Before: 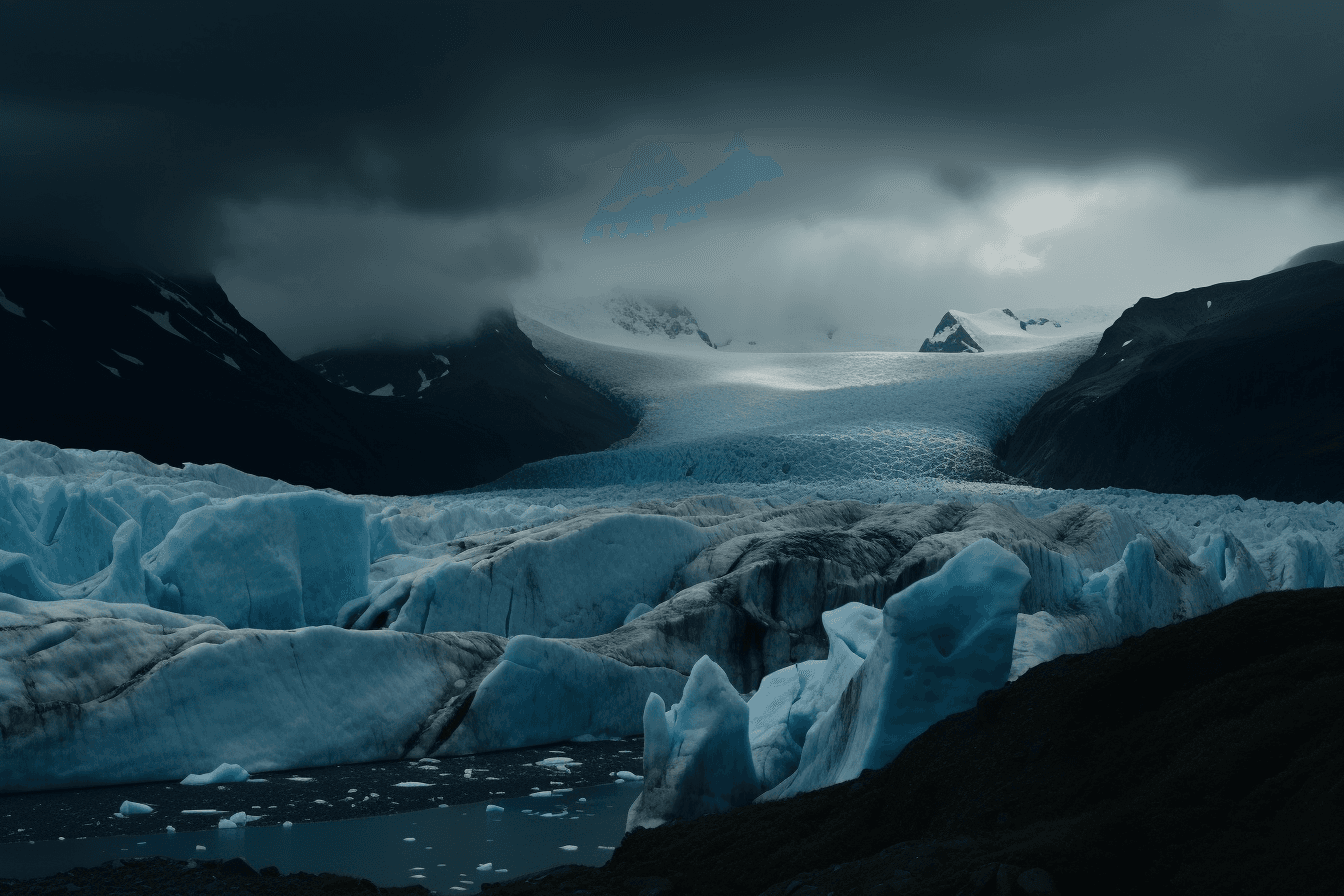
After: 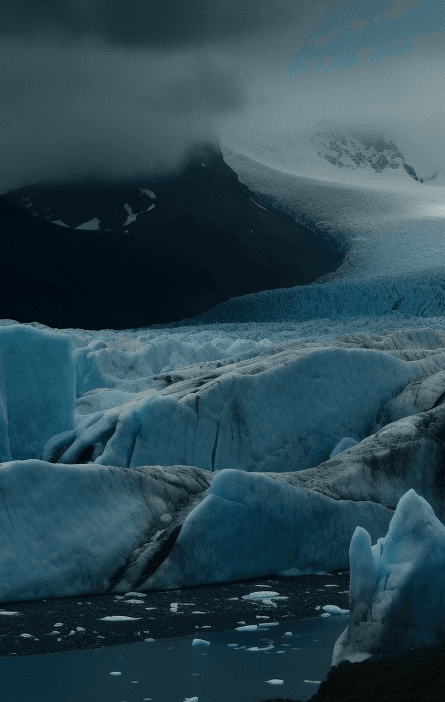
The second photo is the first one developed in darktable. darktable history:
crop and rotate: left 21.901%, top 18.634%, right 44.983%, bottom 2.991%
color correction: highlights b* -0.022
